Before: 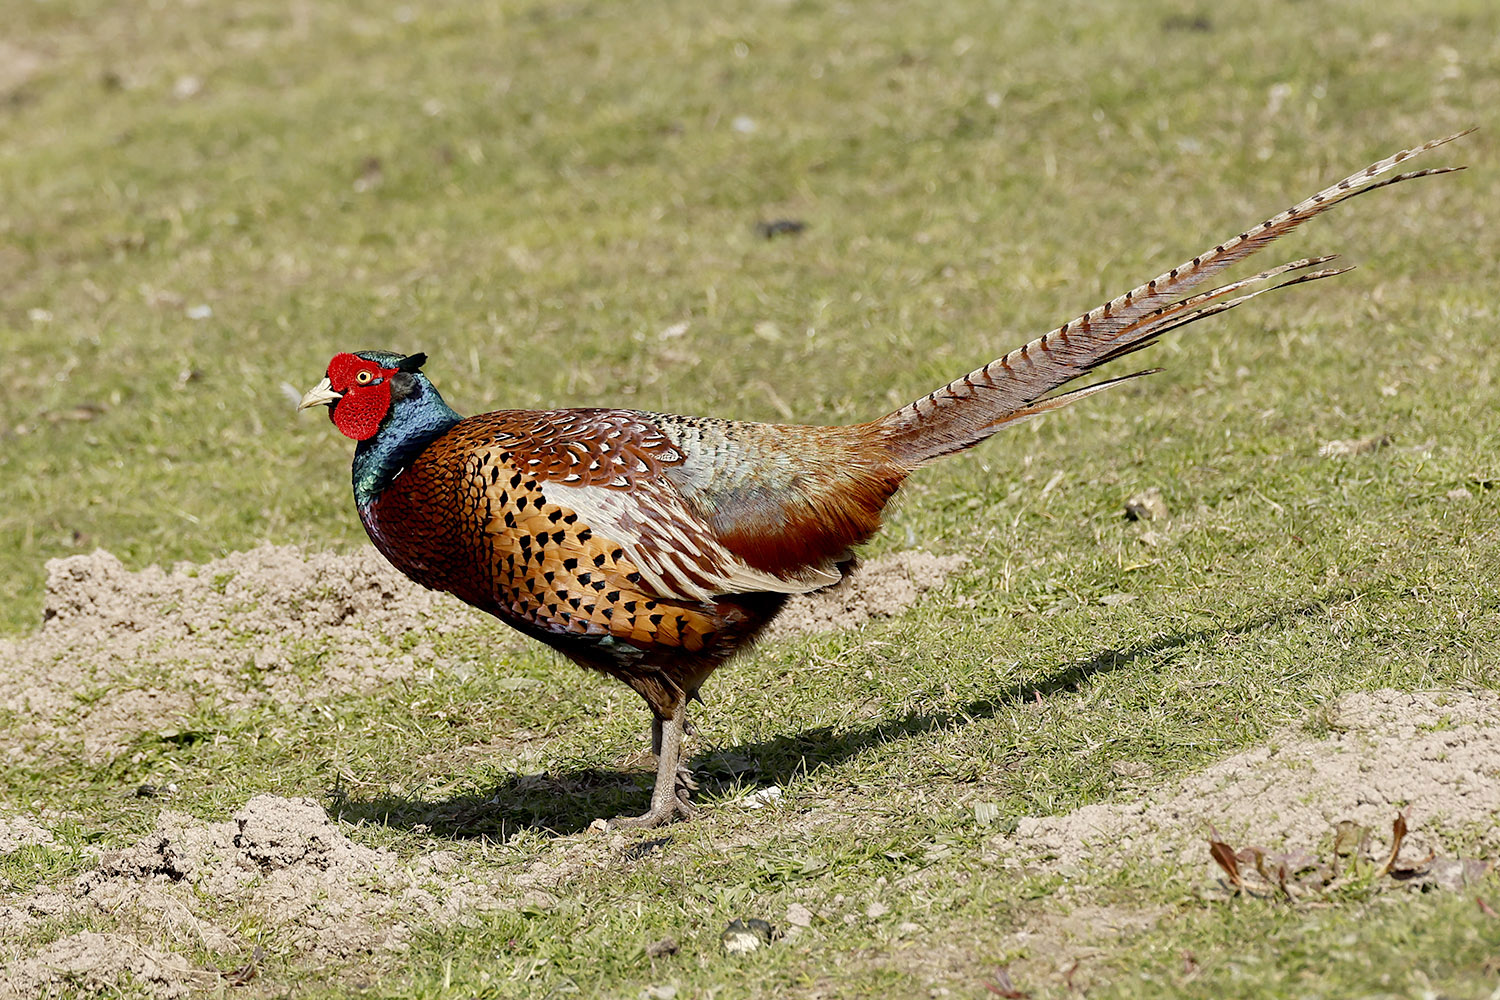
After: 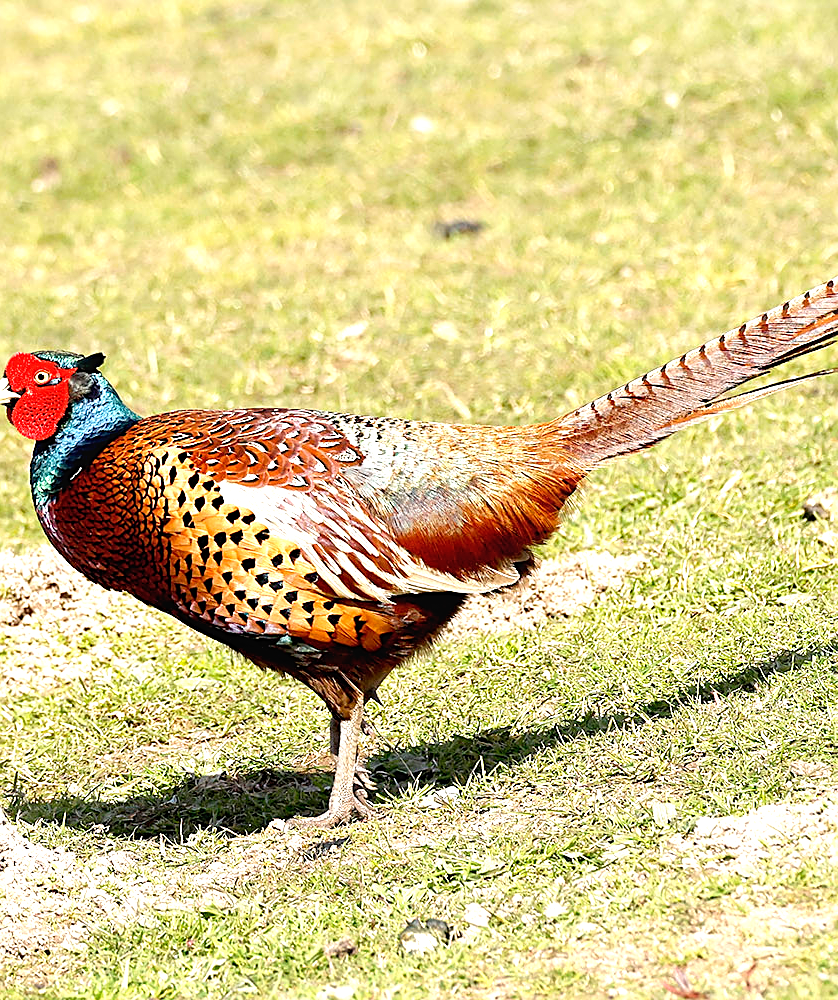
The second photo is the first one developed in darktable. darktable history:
exposure: black level correction 0, exposure 1.2 EV, compensate highlight preservation false
sharpen: on, module defaults
contrast equalizer: y [[0.546, 0.552, 0.554, 0.554, 0.552, 0.546], [0.5 ×6], [0.5 ×6], [0 ×6], [0 ×6]], mix -0.317
crop: left 21.472%, right 22.641%
